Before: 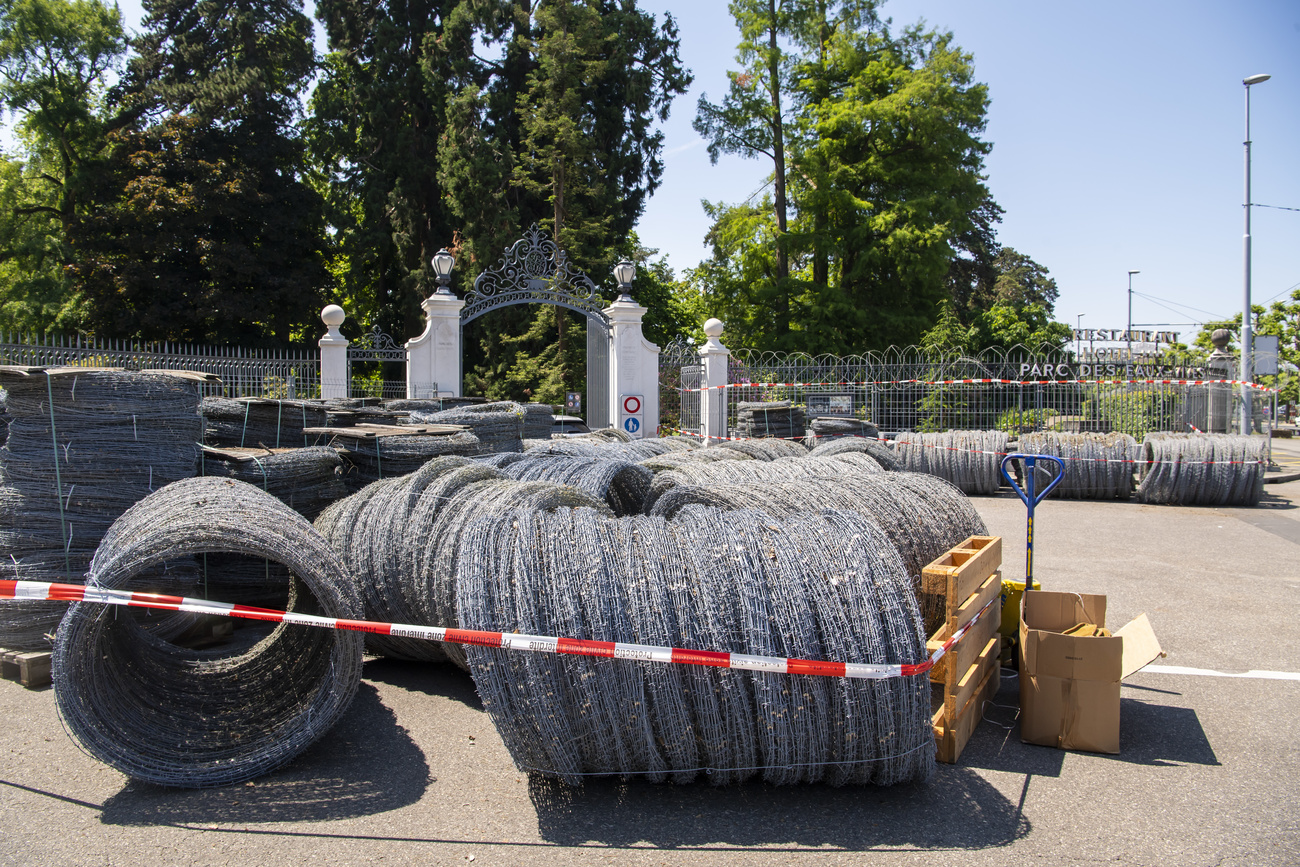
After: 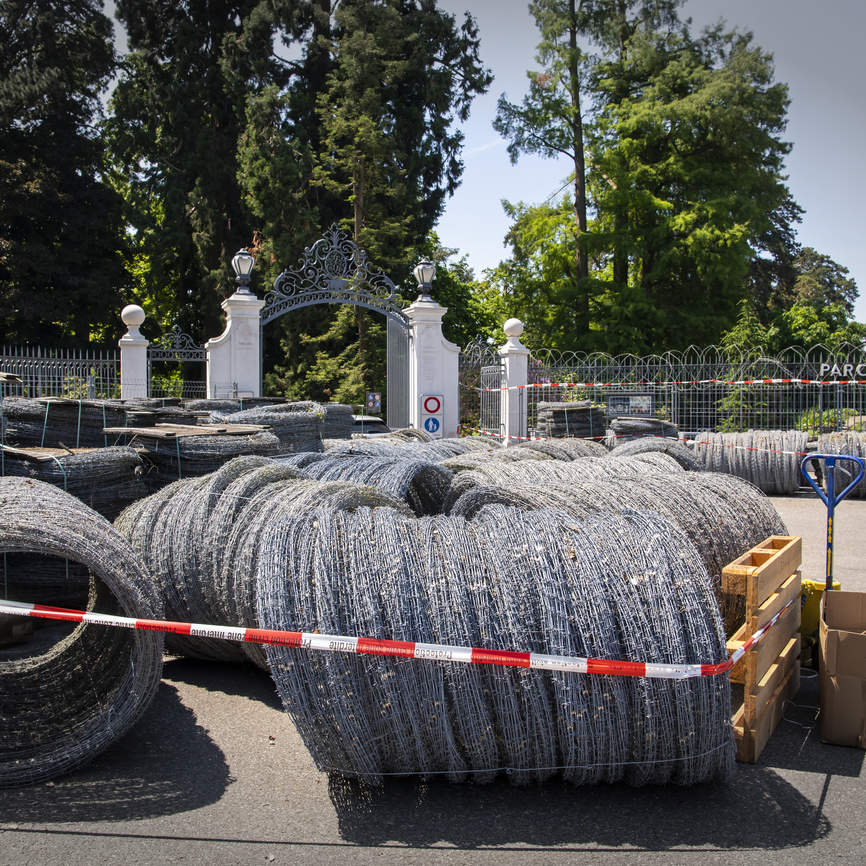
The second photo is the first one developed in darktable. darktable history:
crop and rotate: left 15.427%, right 17.894%
vignetting: fall-off start 99.62%, width/height ratio 1.308
